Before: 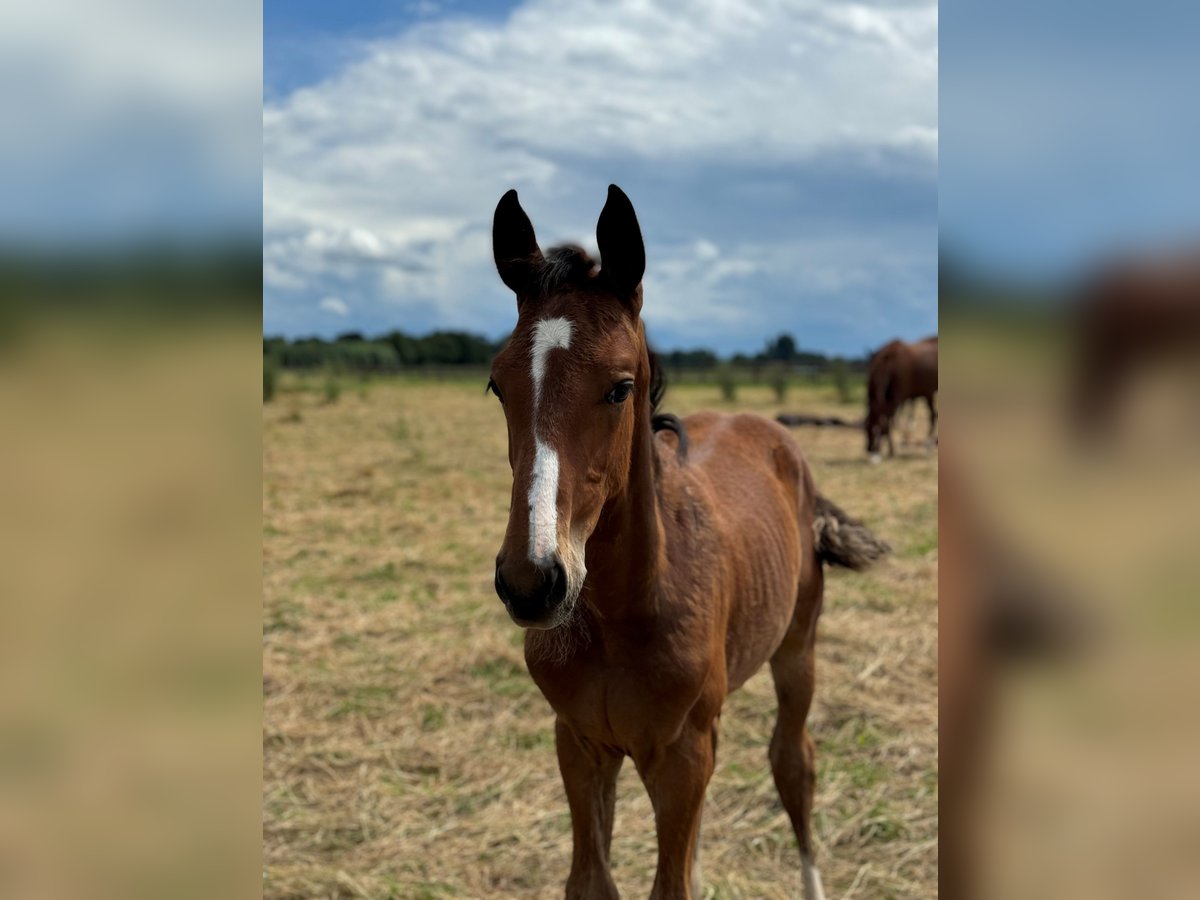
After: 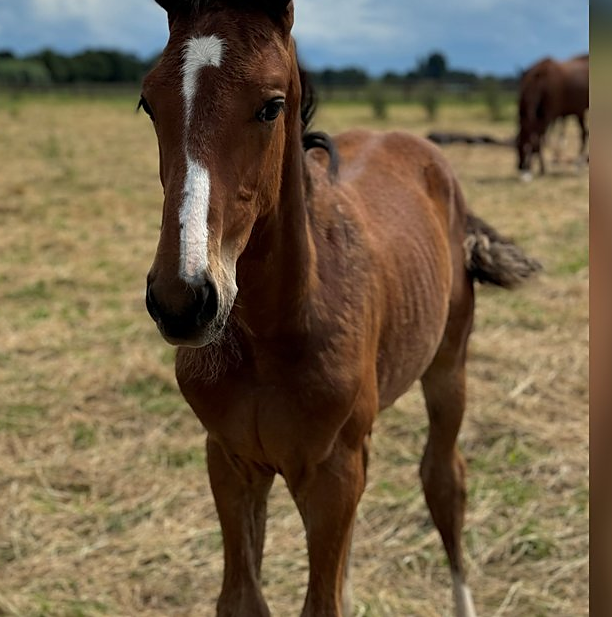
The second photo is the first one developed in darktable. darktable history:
crop and rotate: left 29.088%, top 31.413%, right 19.863%
sharpen: radius 1.857, amount 0.407, threshold 1.212
